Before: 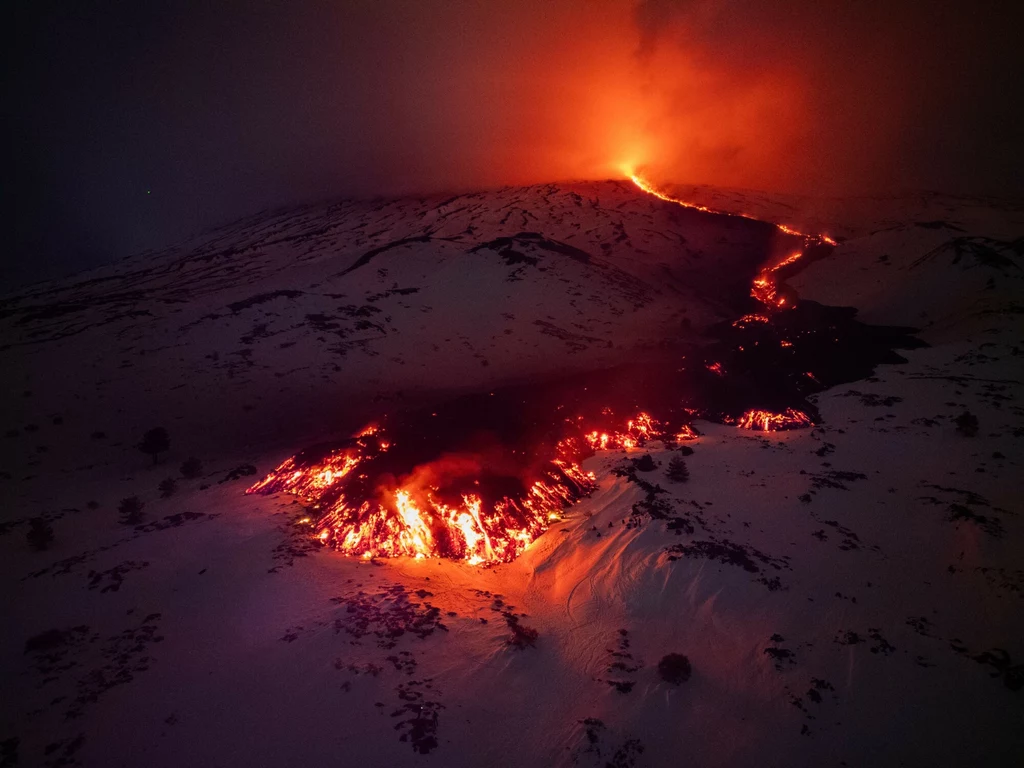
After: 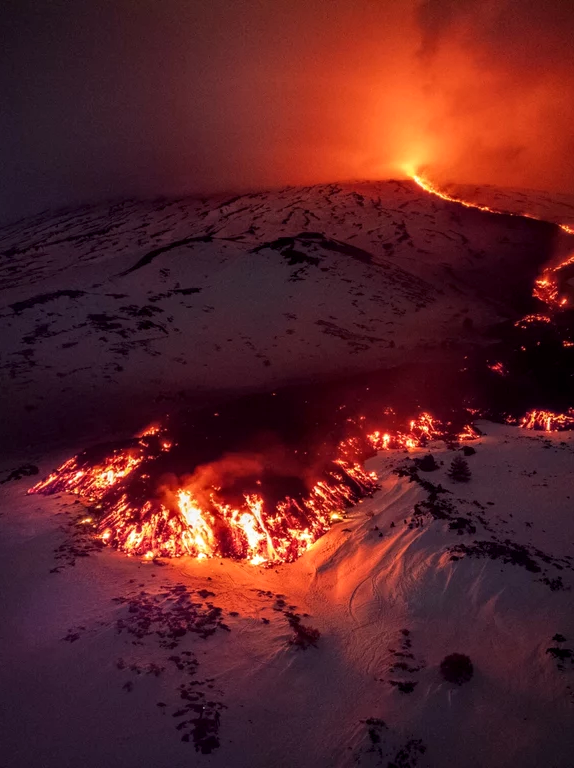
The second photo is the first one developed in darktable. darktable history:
local contrast: on, module defaults
crop: left 21.383%, right 22.548%
